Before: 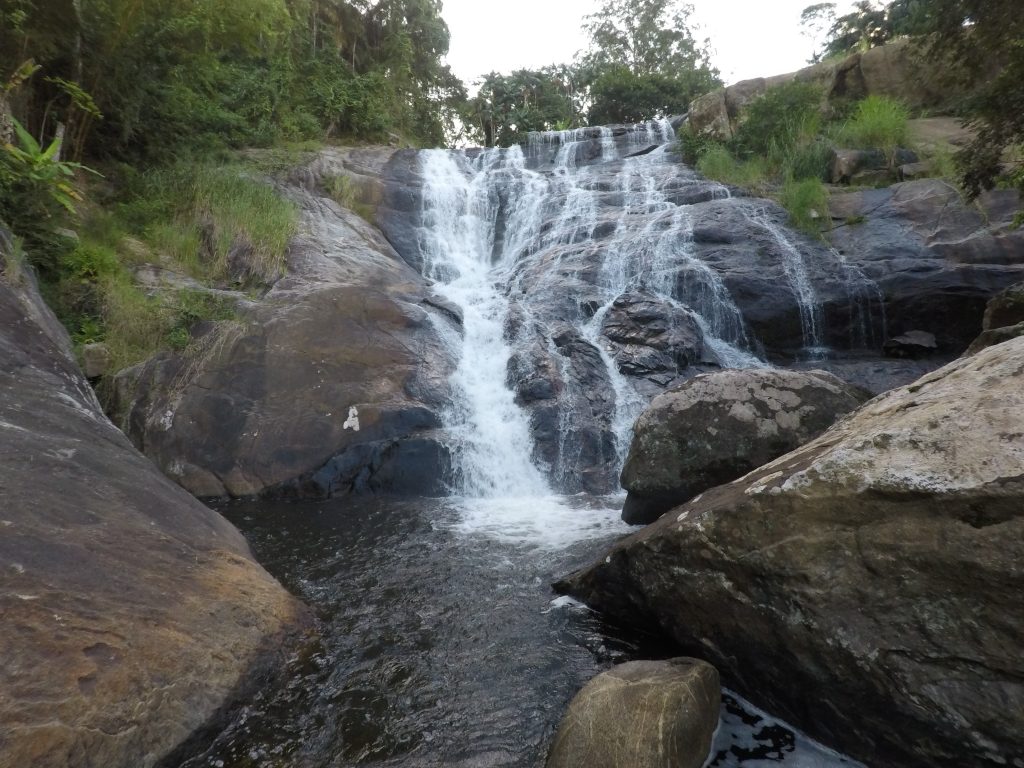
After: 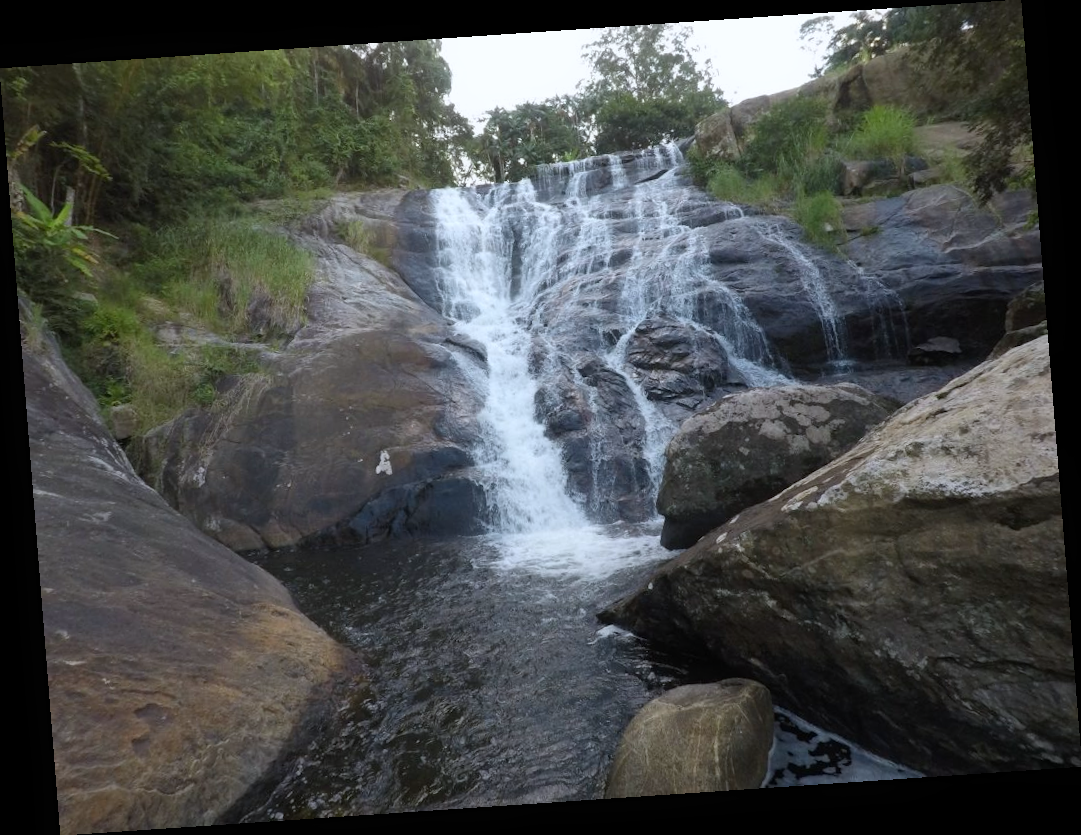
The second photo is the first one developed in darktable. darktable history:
white balance: red 0.98, blue 1.034
contrast equalizer: y [[0.5, 0.5, 0.472, 0.5, 0.5, 0.5], [0.5 ×6], [0.5 ×6], [0 ×6], [0 ×6]]
exposure: exposure -0.021 EV, compensate highlight preservation false
rotate and perspective: rotation -4.2°, shear 0.006, automatic cropping off
